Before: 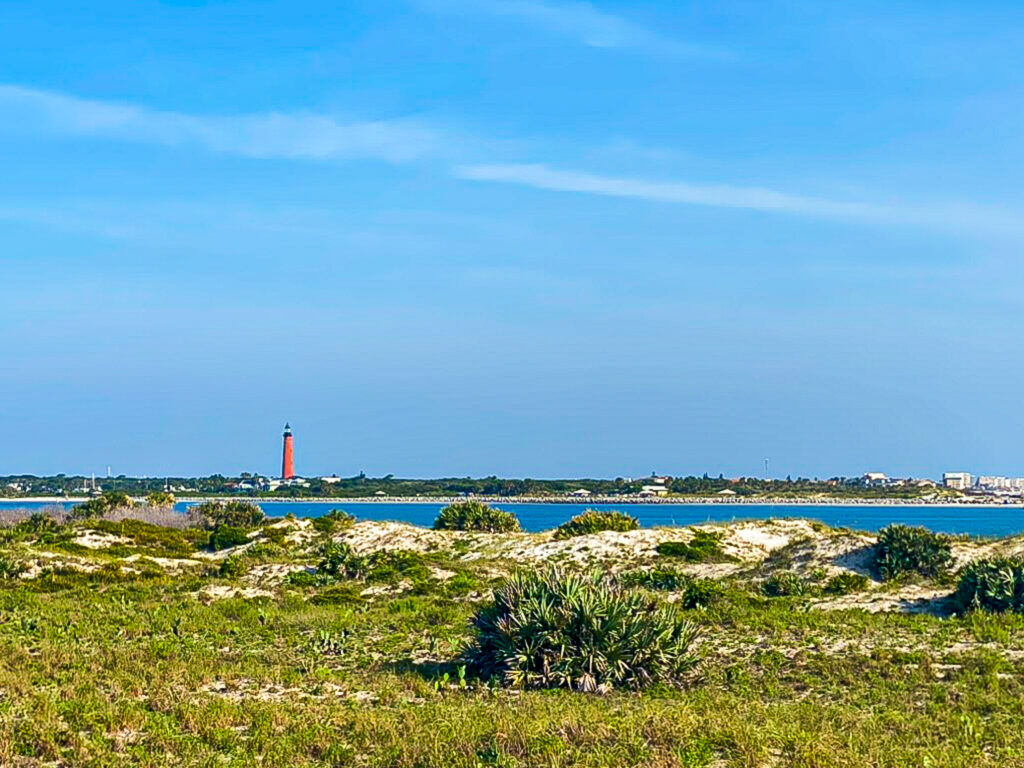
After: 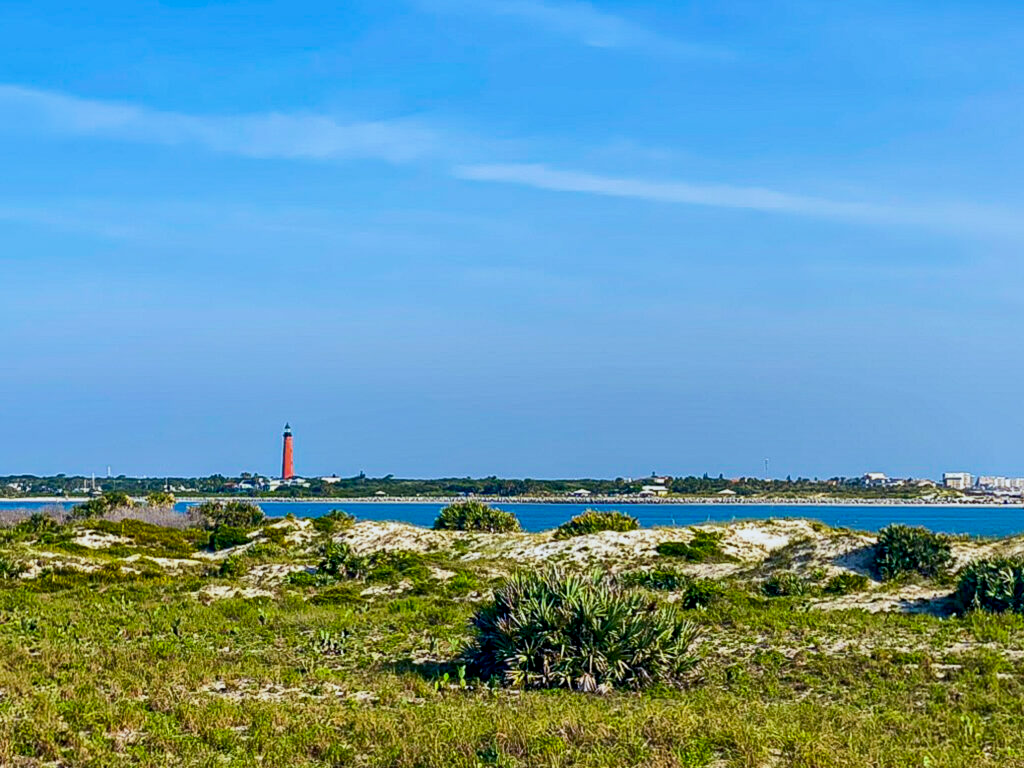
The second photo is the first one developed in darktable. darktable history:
white balance: red 0.967, blue 1.049
exposure: black level correction 0.006, exposure -0.226 EV, compensate highlight preservation false
